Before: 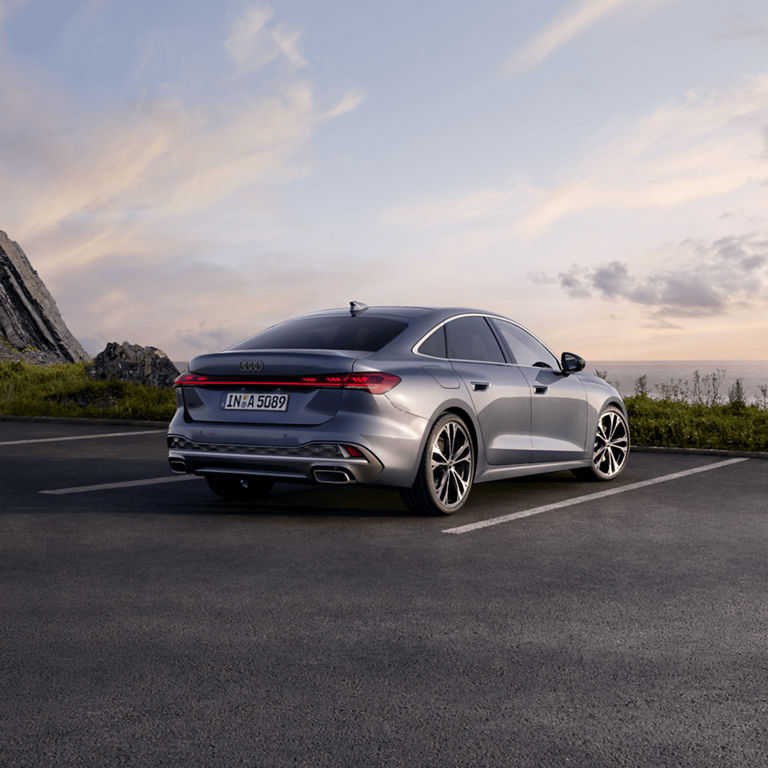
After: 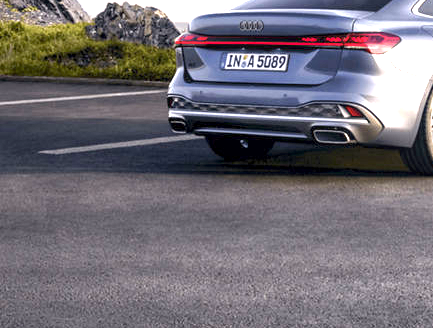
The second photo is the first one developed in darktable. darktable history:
exposure: exposure 1.992 EV, compensate highlight preservation false
crop: top 44.387%, right 43.555%, bottom 12.808%
local contrast: on, module defaults
